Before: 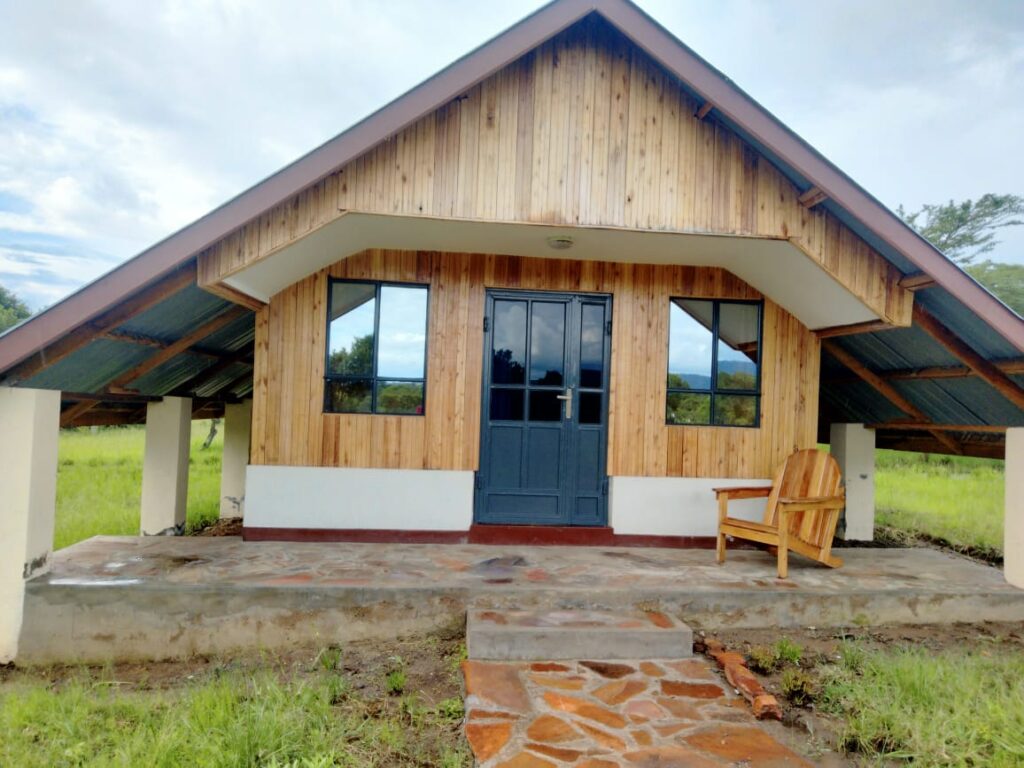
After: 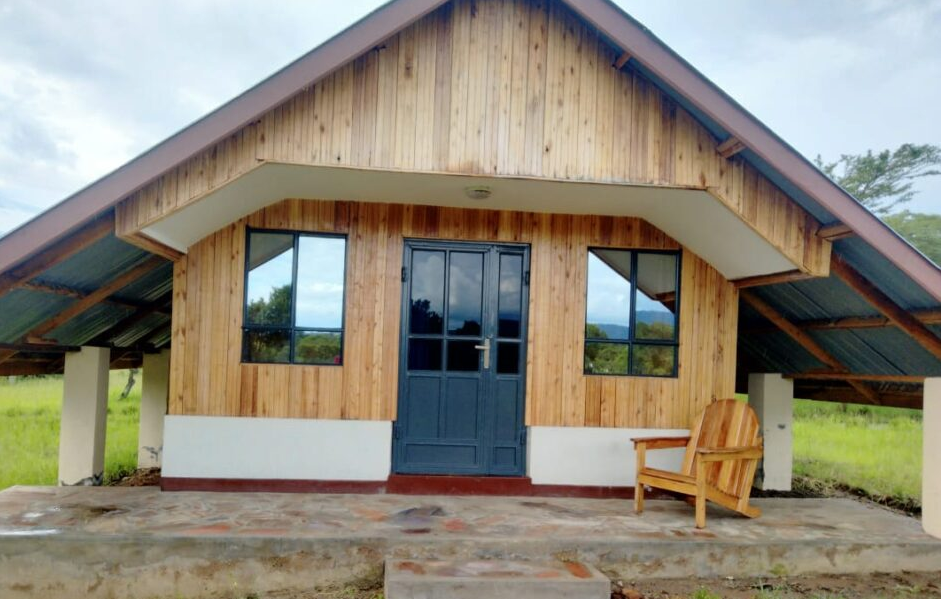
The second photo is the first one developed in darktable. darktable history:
shadows and highlights: shadows 36.8, highlights -27.58, soften with gaussian
crop: left 8.1%, top 6.595%, bottom 15.352%
